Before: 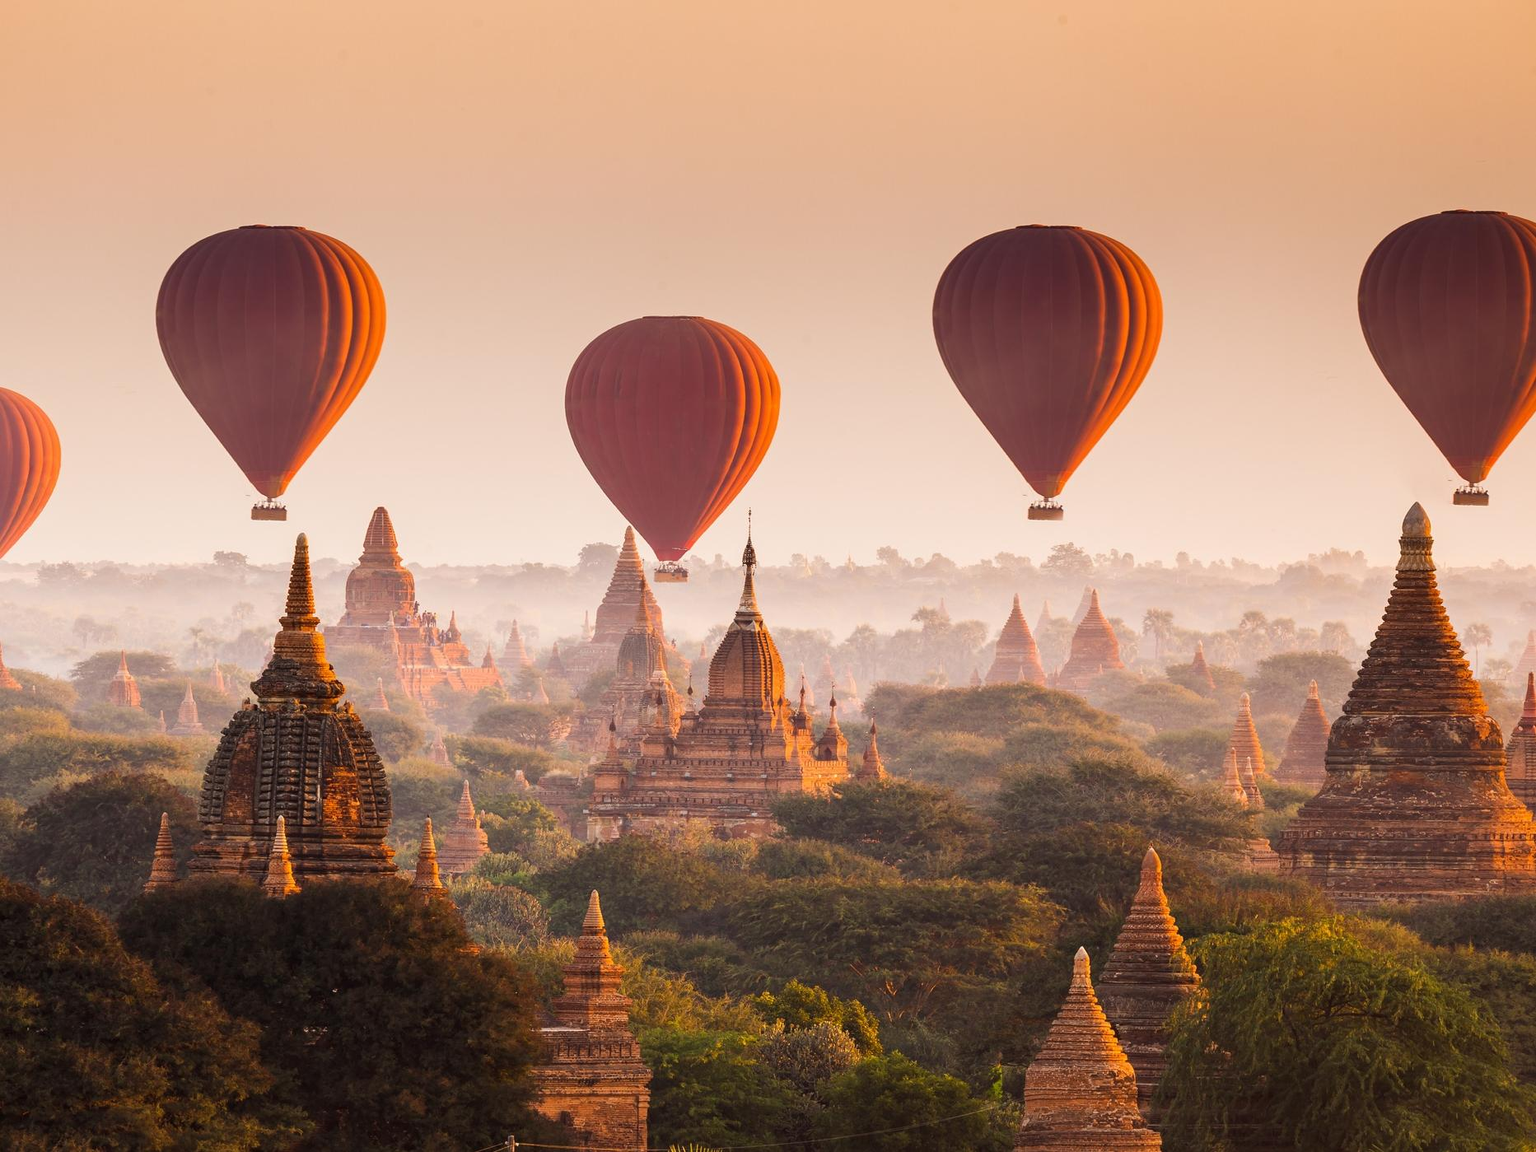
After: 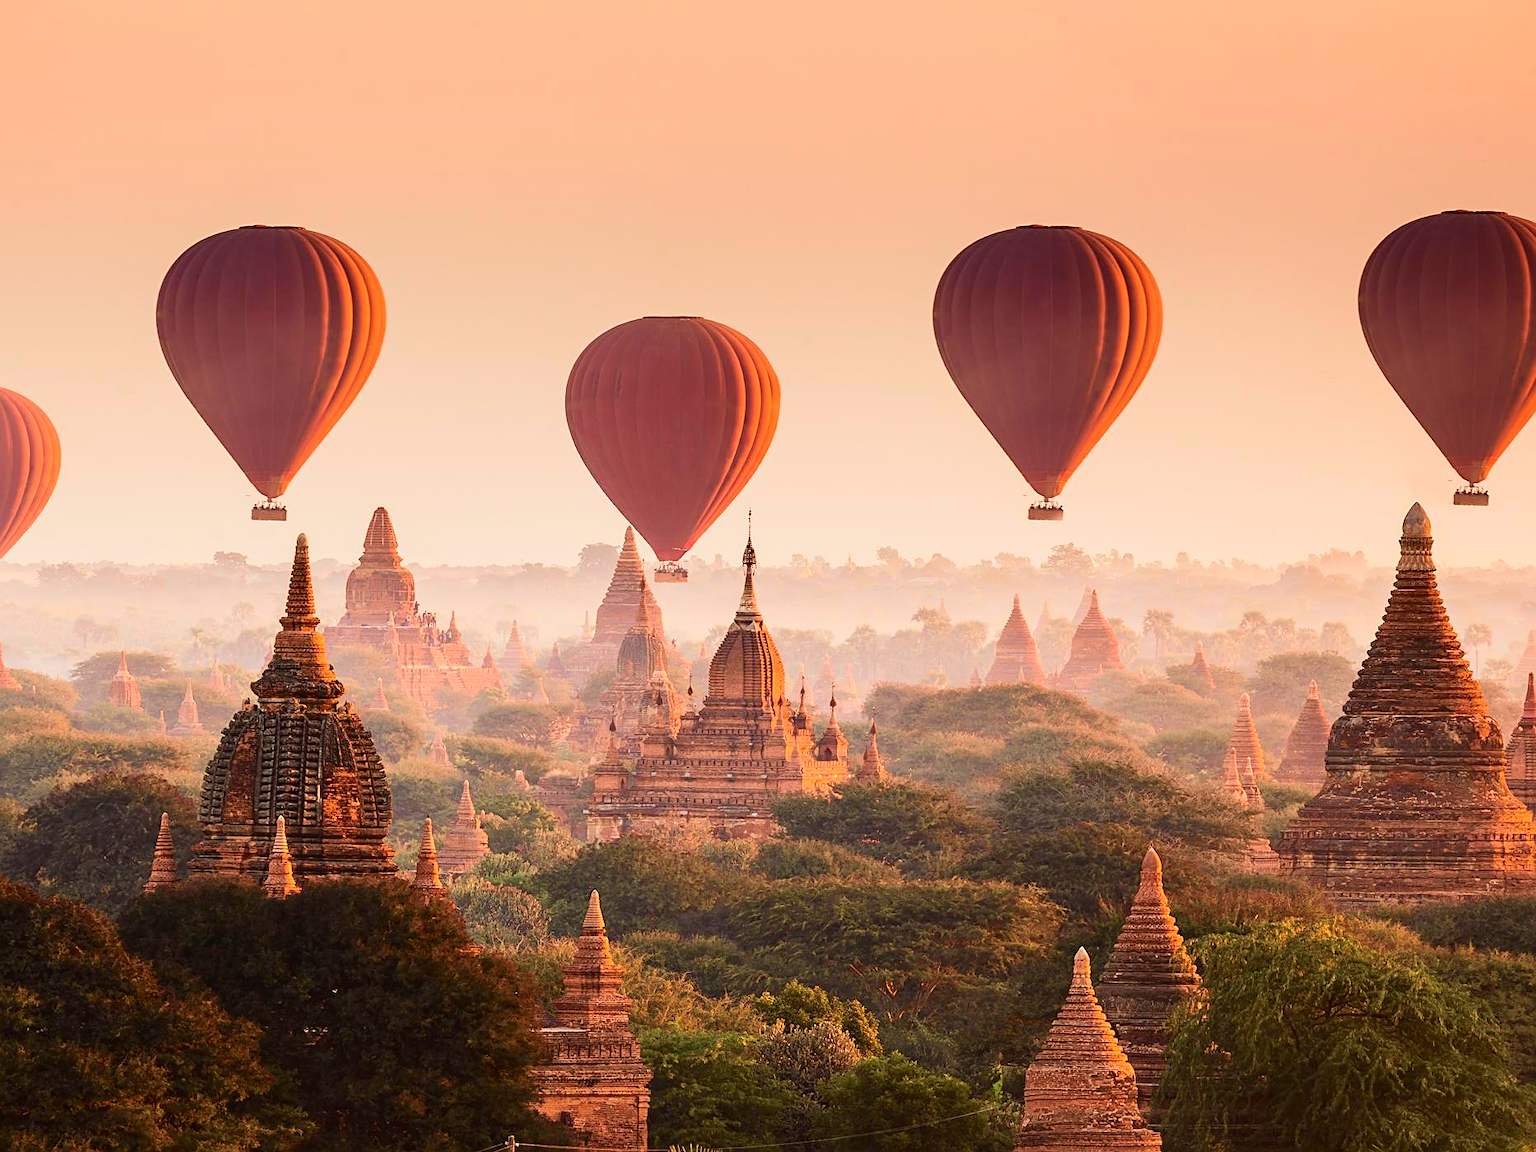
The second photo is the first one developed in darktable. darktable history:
sharpen: on, module defaults
tone curve: curves: ch0 [(0, 0.021) (0.049, 0.044) (0.152, 0.14) (0.328, 0.357) (0.473, 0.529) (0.641, 0.705) (0.868, 0.887) (1, 0.969)]; ch1 [(0, 0) (0.322, 0.328) (0.43, 0.425) (0.474, 0.466) (0.502, 0.503) (0.522, 0.526) (0.564, 0.591) (0.602, 0.632) (0.677, 0.701) (0.859, 0.885) (1, 1)]; ch2 [(0, 0) (0.33, 0.301) (0.447, 0.44) (0.502, 0.505) (0.535, 0.554) (0.565, 0.598) (0.618, 0.629) (1, 1)], color space Lab, independent channels, preserve colors none
